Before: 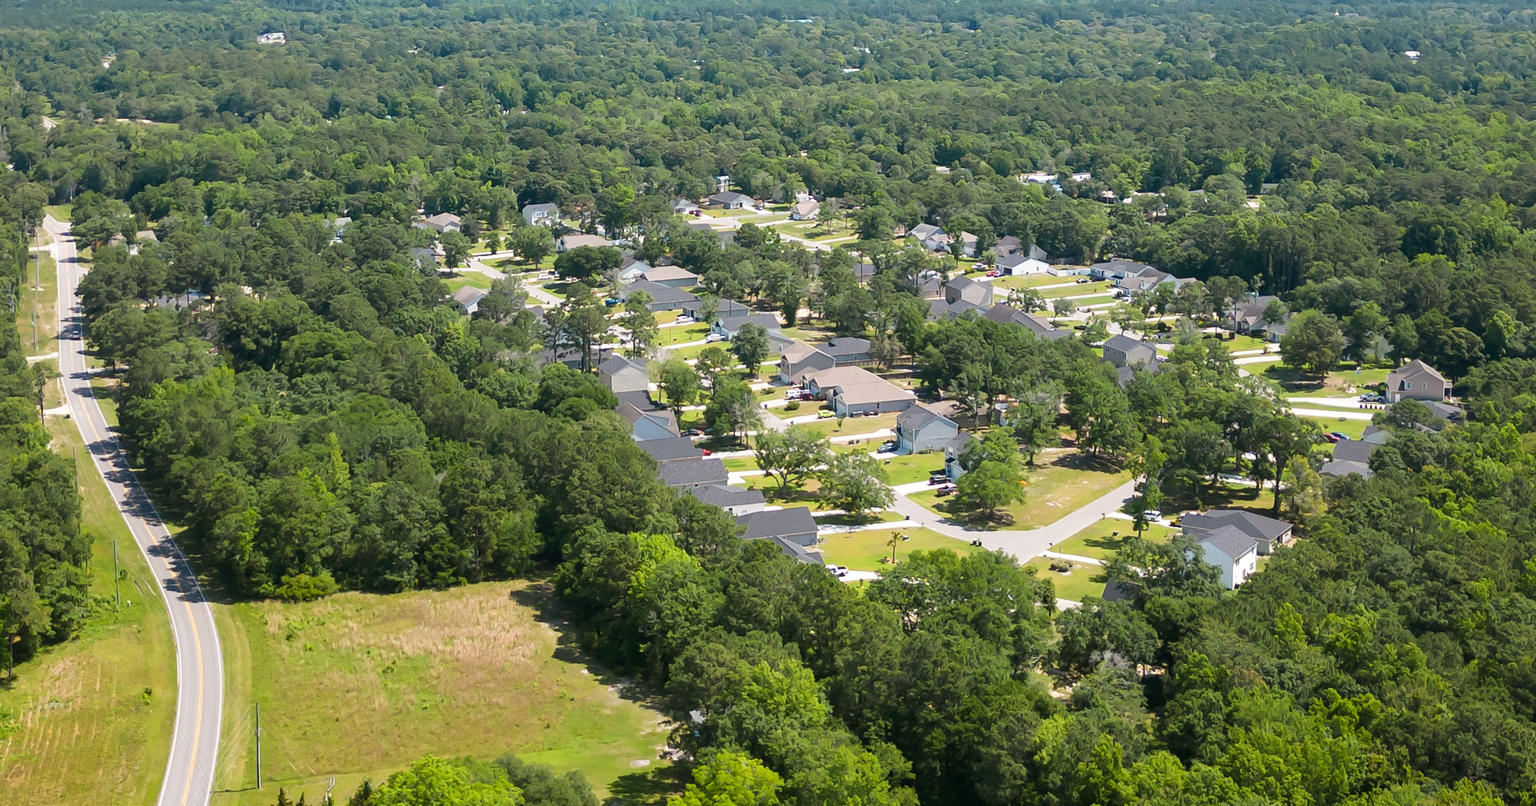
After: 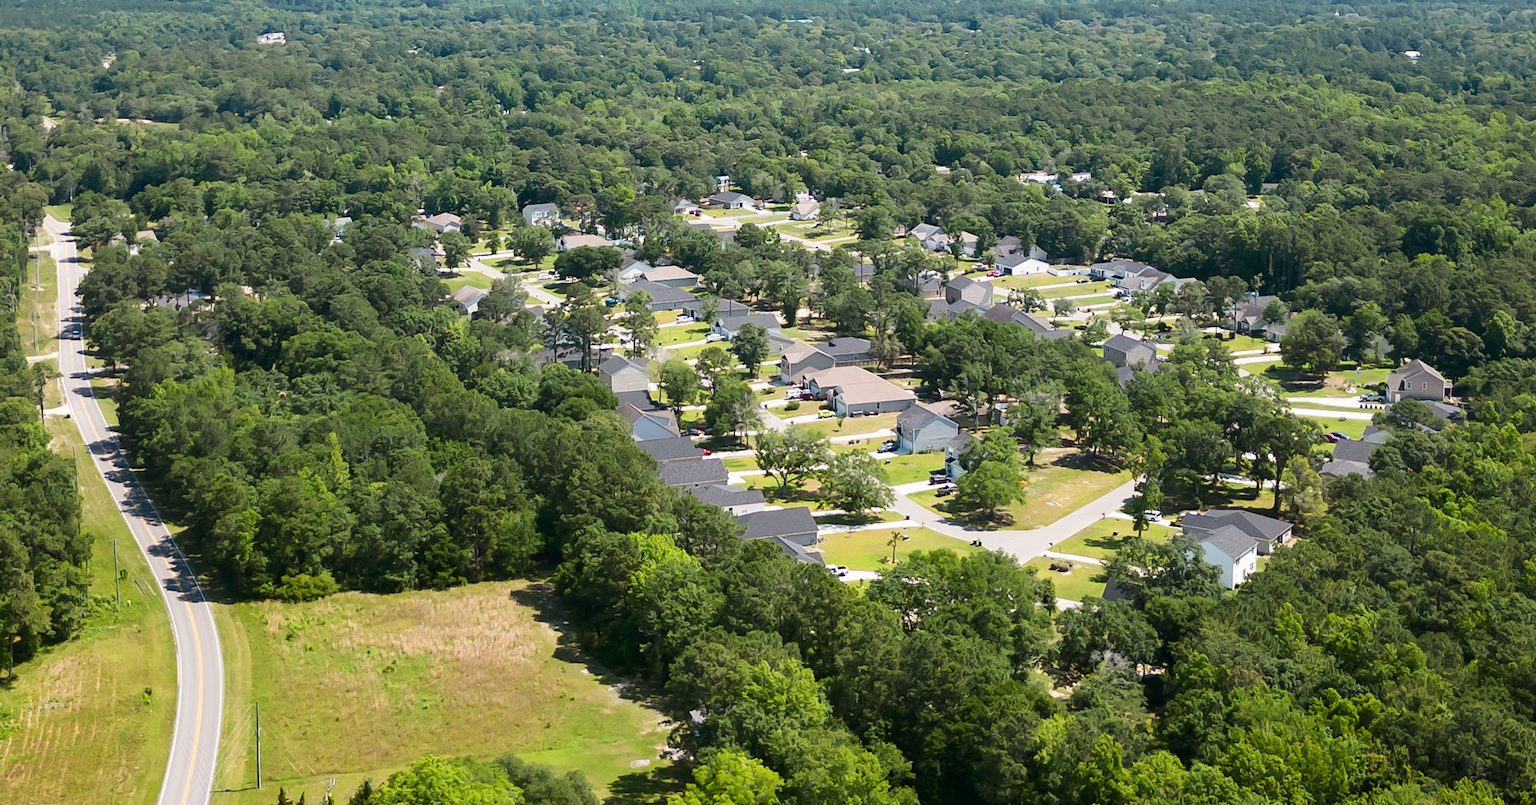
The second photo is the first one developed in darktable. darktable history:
exposure: exposure -0.049 EV, compensate highlight preservation false
contrast brightness saturation: contrast 0.145
